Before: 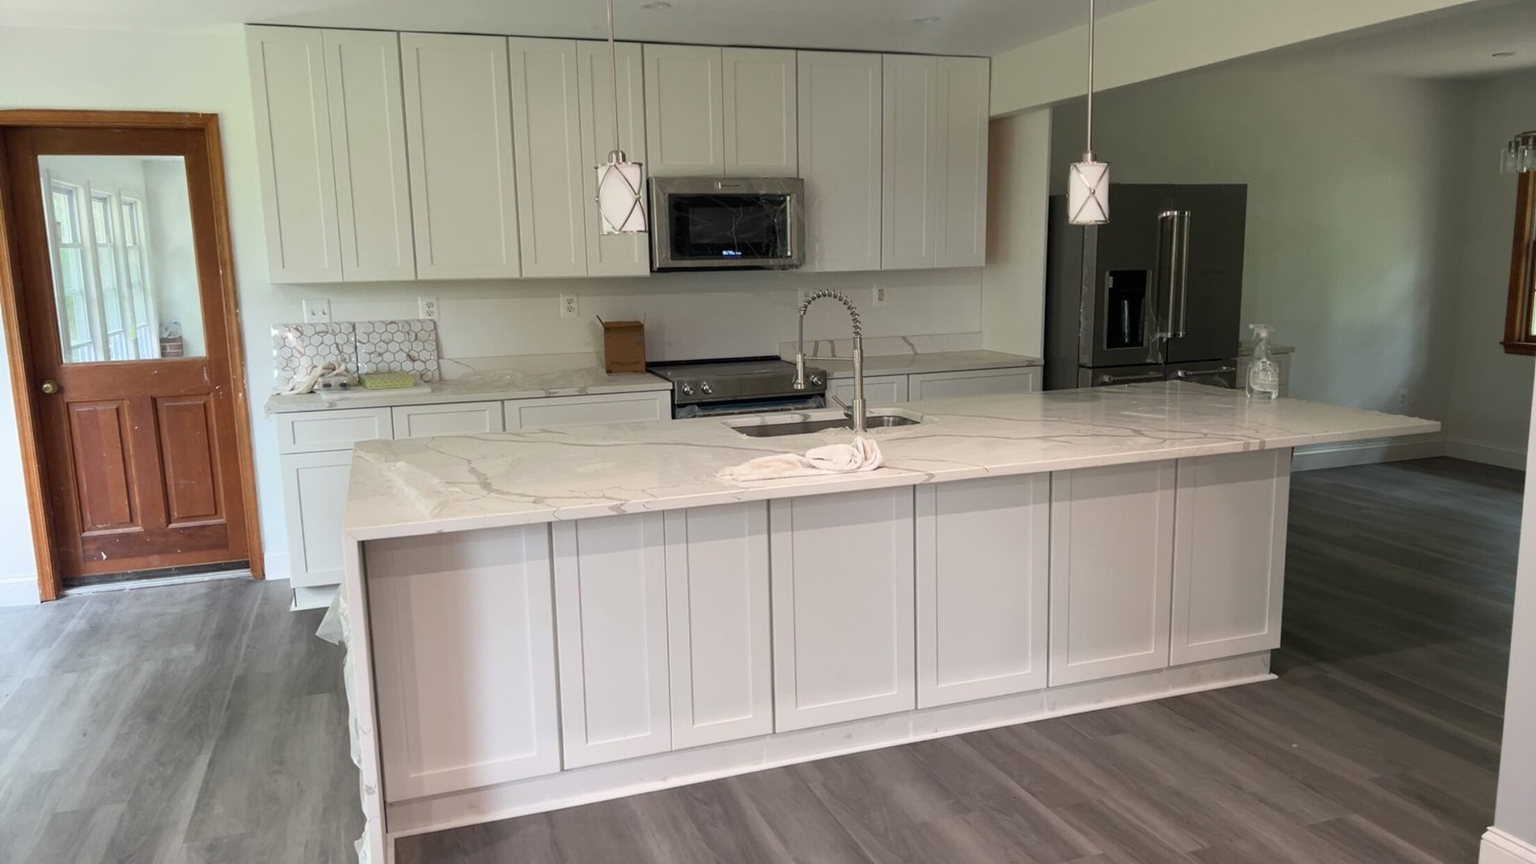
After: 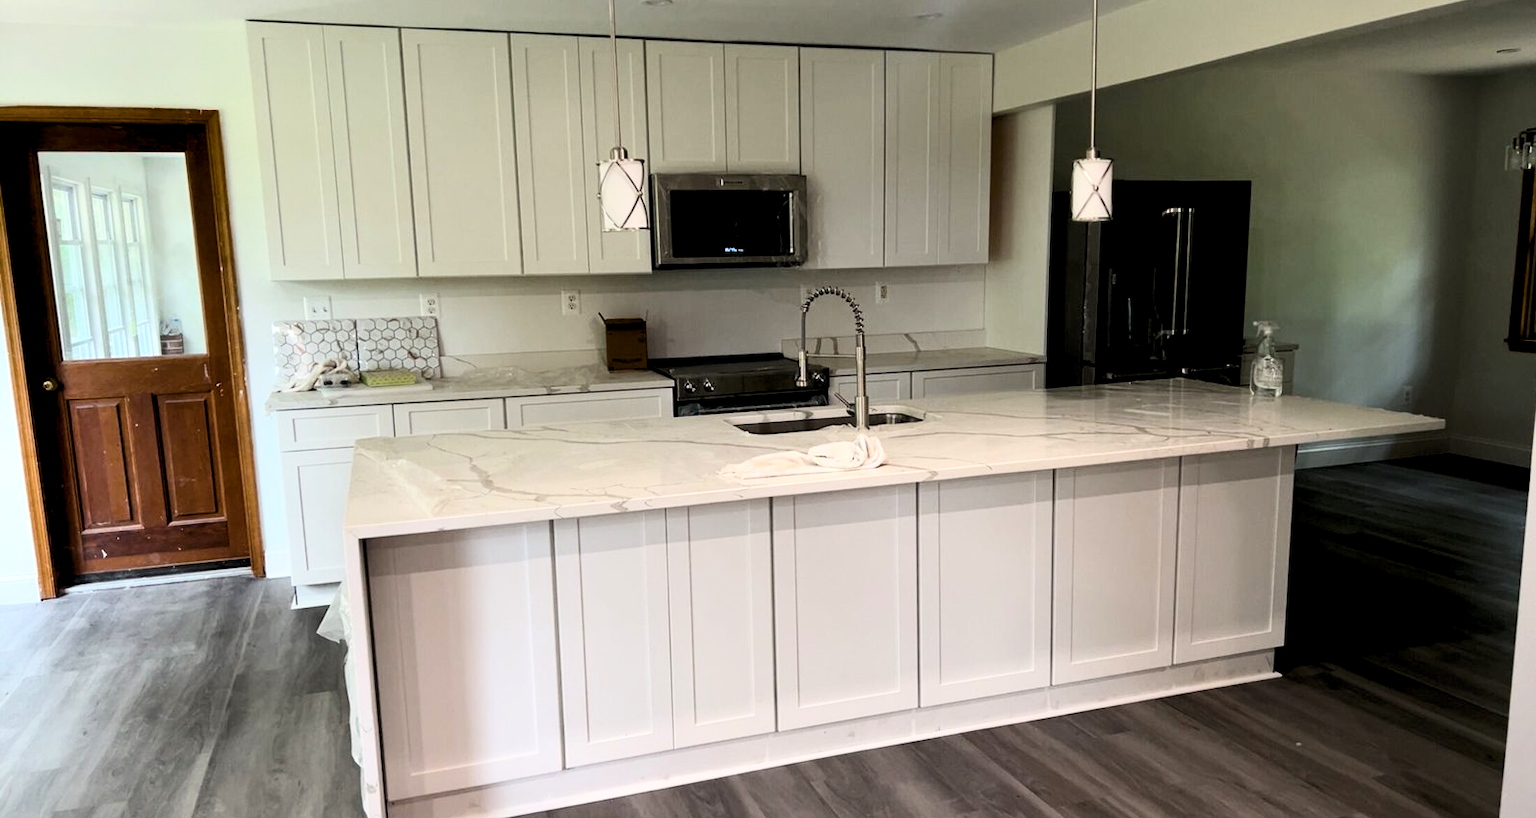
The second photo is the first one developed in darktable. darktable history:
color balance rgb: linear chroma grading › global chroma 23.15%, perceptual saturation grading › global saturation 28.7%, perceptual saturation grading › mid-tones 12.04%, perceptual saturation grading › shadows 10.19%, global vibrance 22.22%
contrast brightness saturation: contrast 0.25, saturation -0.31
crop: top 0.448%, right 0.264%, bottom 5.045%
rgb levels: levels [[0.034, 0.472, 0.904], [0, 0.5, 1], [0, 0.5, 1]]
